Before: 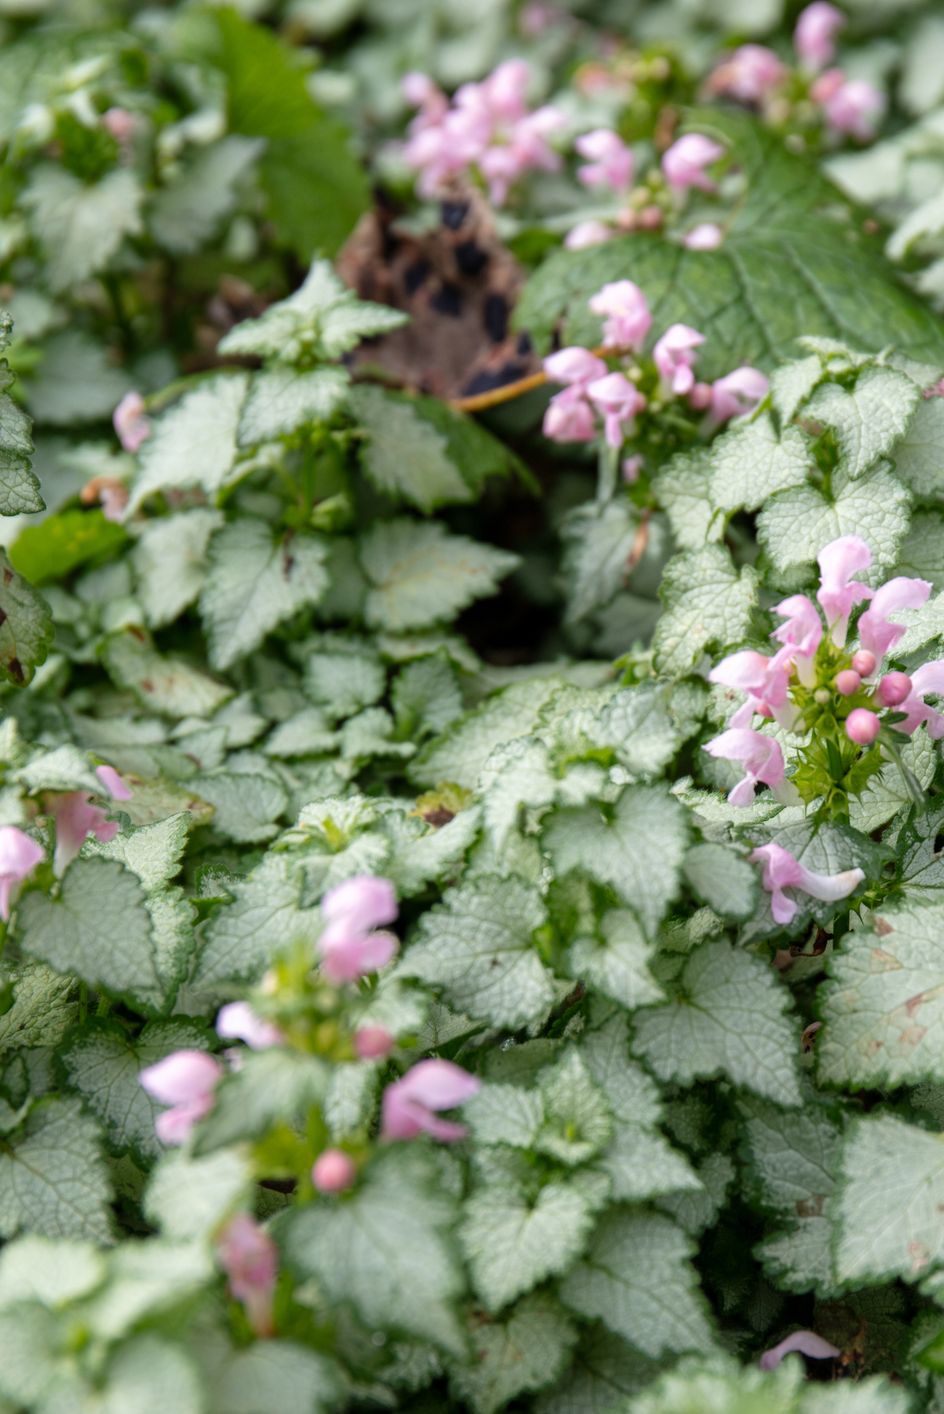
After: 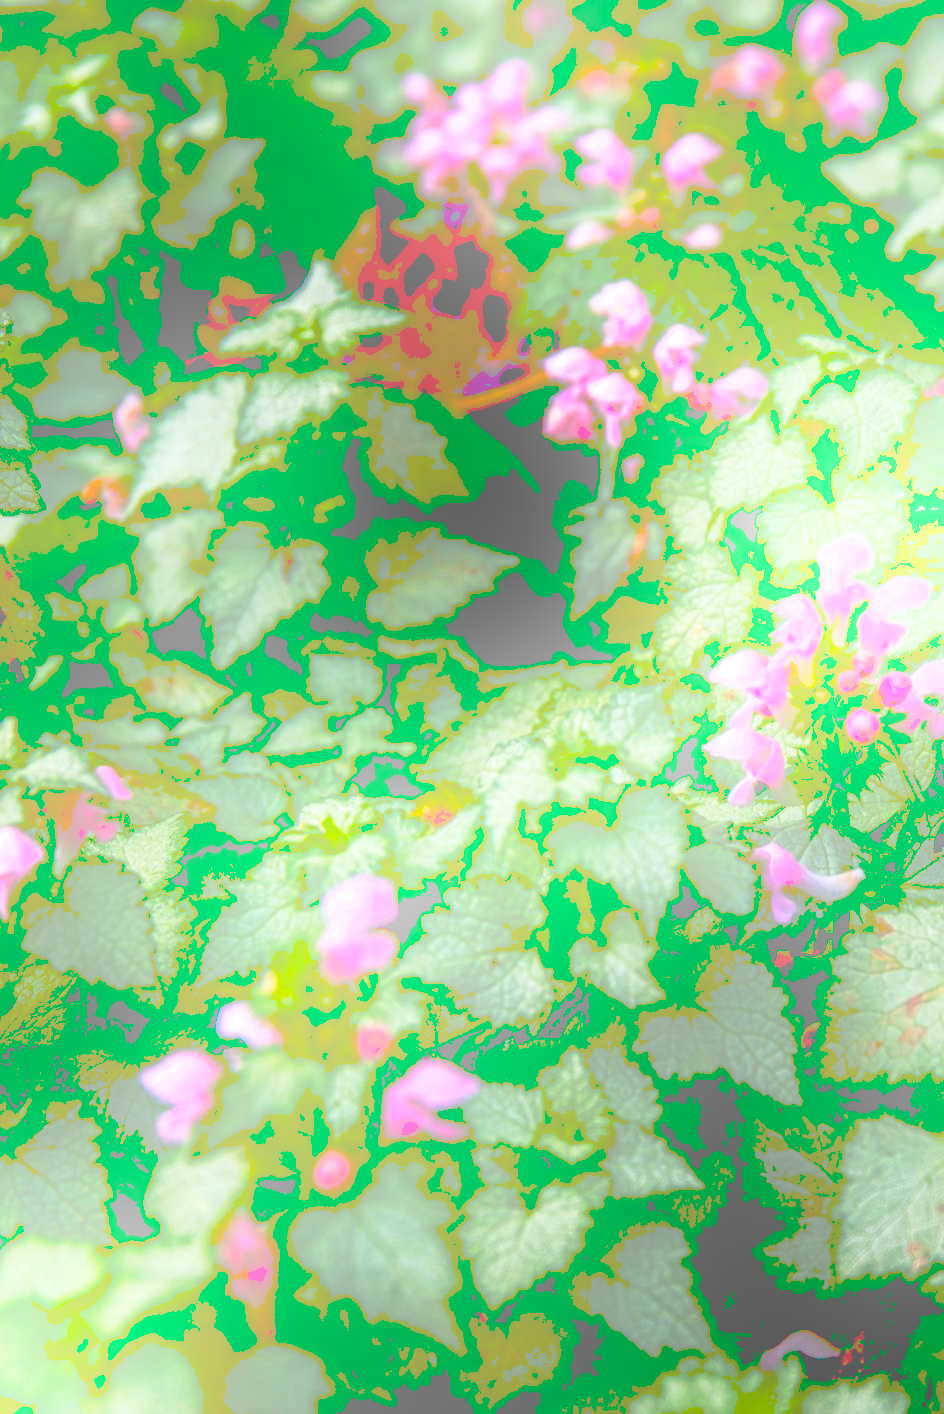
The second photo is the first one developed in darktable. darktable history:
contrast brightness saturation: brightness -1, saturation 1
exposure: black level correction 0.009, exposure -0.159 EV, compensate highlight preservation false
tone equalizer: on, module defaults
tone curve: curves: ch0 [(0, 0) (0.003, 0.217) (0.011, 0.217) (0.025, 0.229) (0.044, 0.243) (0.069, 0.253) (0.1, 0.265) (0.136, 0.281) (0.177, 0.305) (0.224, 0.331) (0.277, 0.369) (0.335, 0.415) (0.399, 0.472) (0.468, 0.543) (0.543, 0.609) (0.623, 0.676) (0.709, 0.734) (0.801, 0.798) (0.898, 0.849) (1, 1)], preserve colors none
local contrast: detail 150%
bloom: size 25%, threshold 5%, strength 90%
rgb levels: levels [[0.013, 0.434, 0.89], [0, 0.5, 1], [0, 0.5, 1]]
